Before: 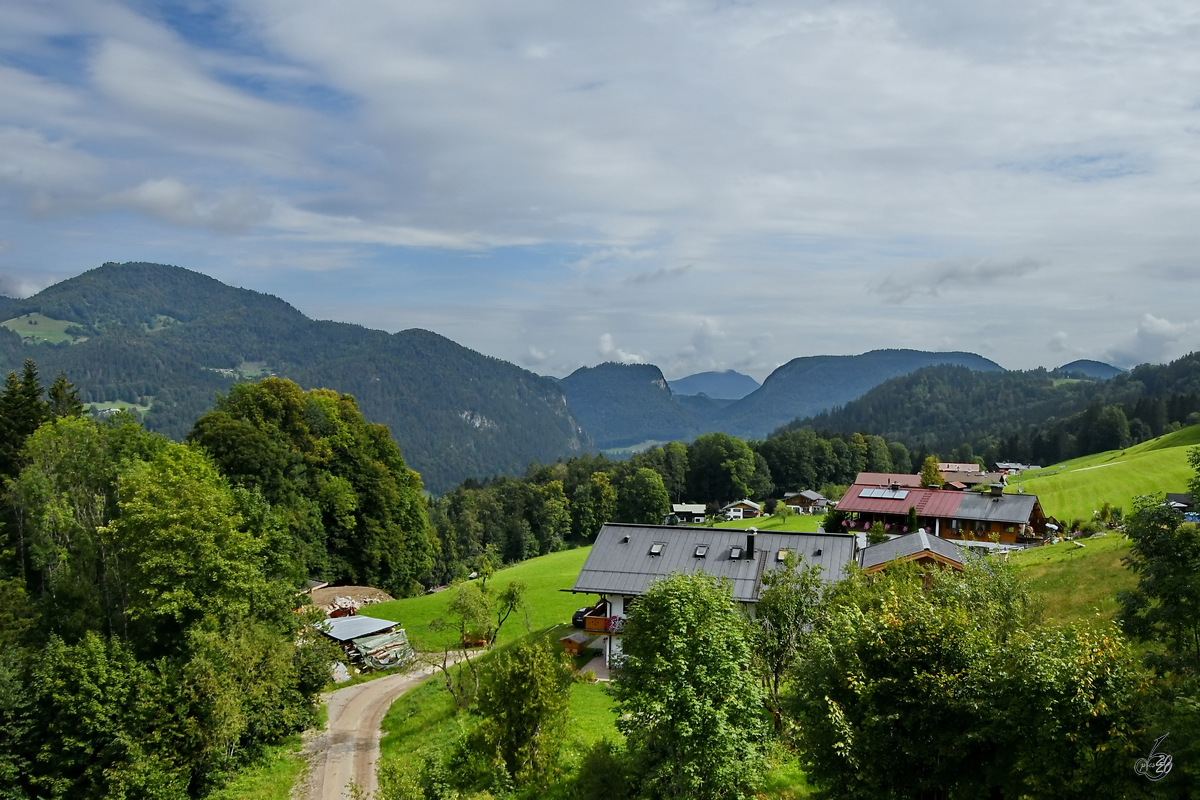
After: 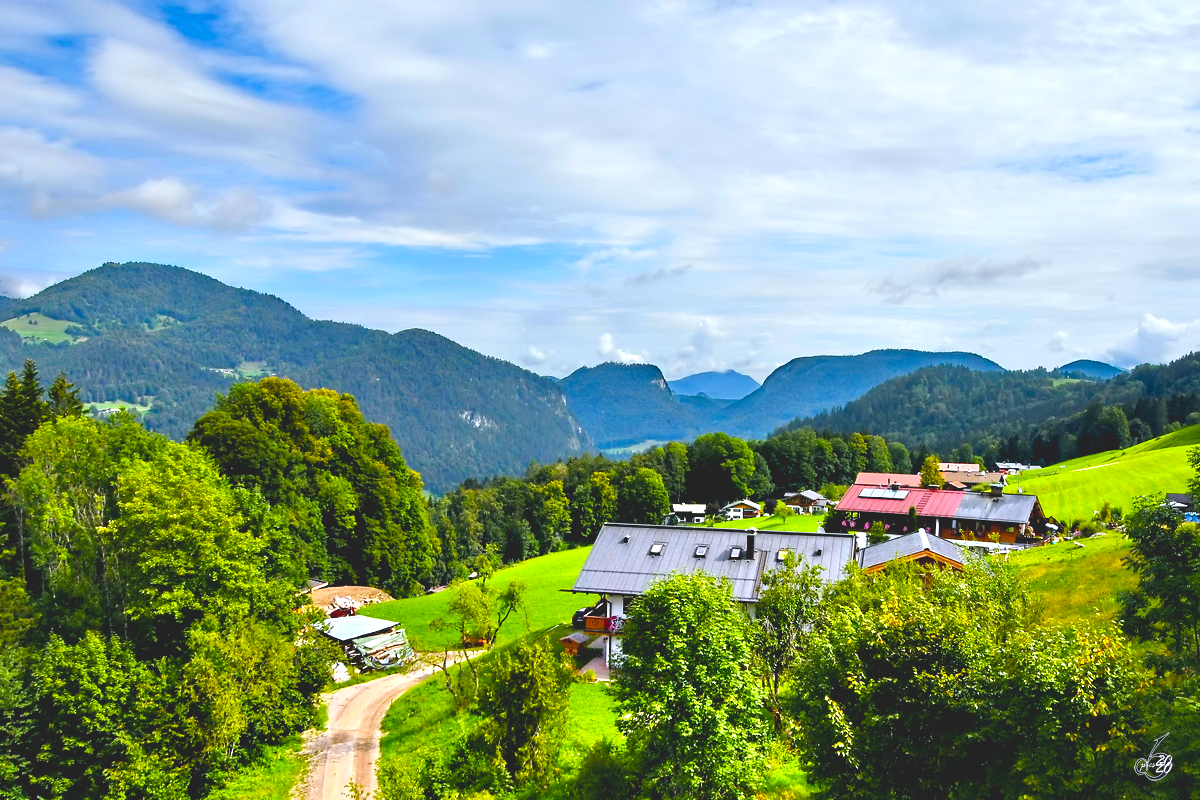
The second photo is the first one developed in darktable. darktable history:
contrast brightness saturation: contrast -0.275
exposure: black level correction 0, exposure 1.2 EV, compensate highlight preservation false
color balance rgb: shadows lift › chroma 0.935%, shadows lift › hue 113.85°, highlights gain › chroma 0.286%, highlights gain › hue 331.19°, perceptual saturation grading › global saturation 30.427%, global vibrance 20%
contrast equalizer: octaves 7, y [[0.6 ×6], [0.55 ×6], [0 ×6], [0 ×6], [0 ×6]]
